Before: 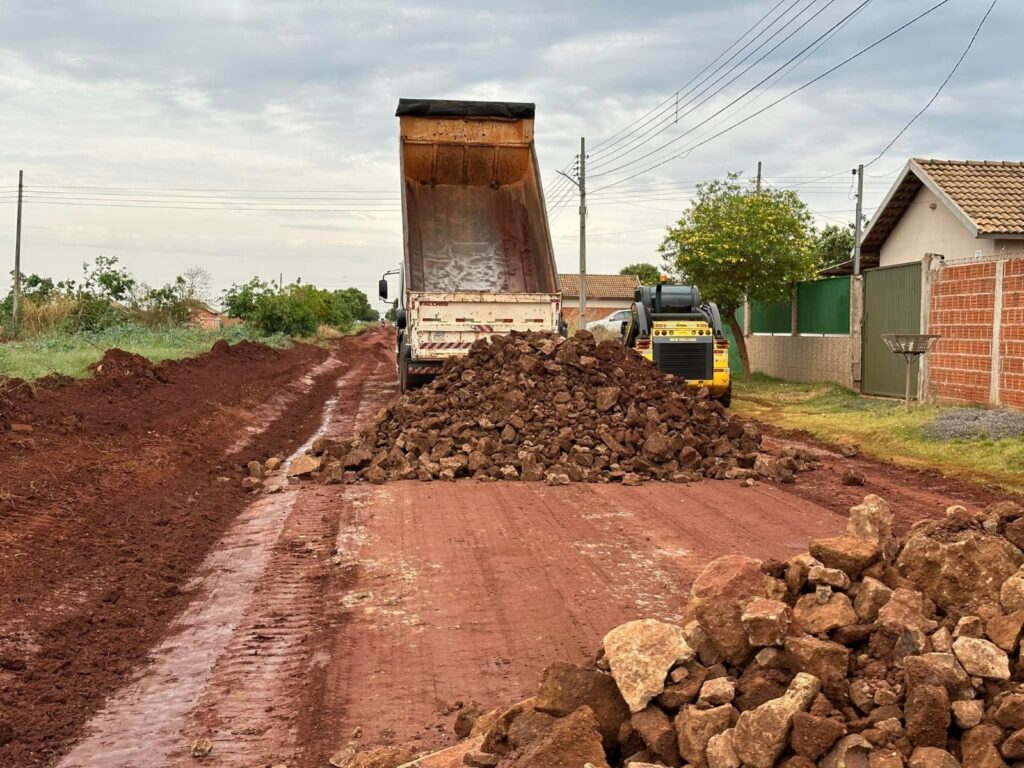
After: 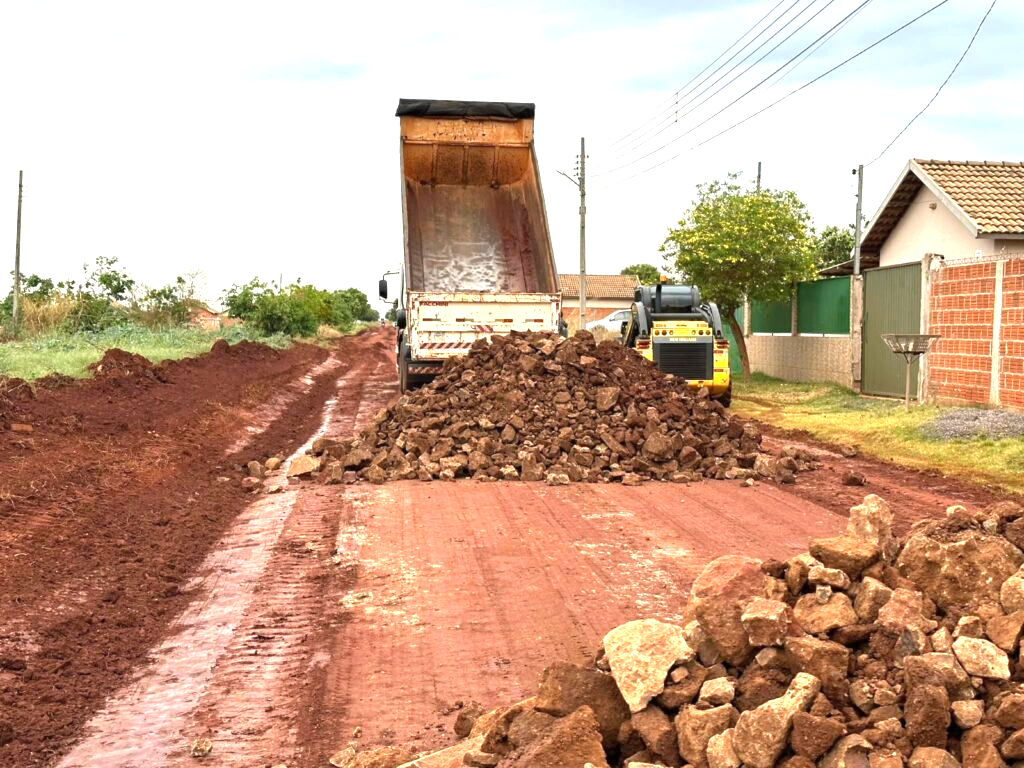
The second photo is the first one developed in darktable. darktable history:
exposure: exposure 0.921 EV, compensate highlight preservation false
